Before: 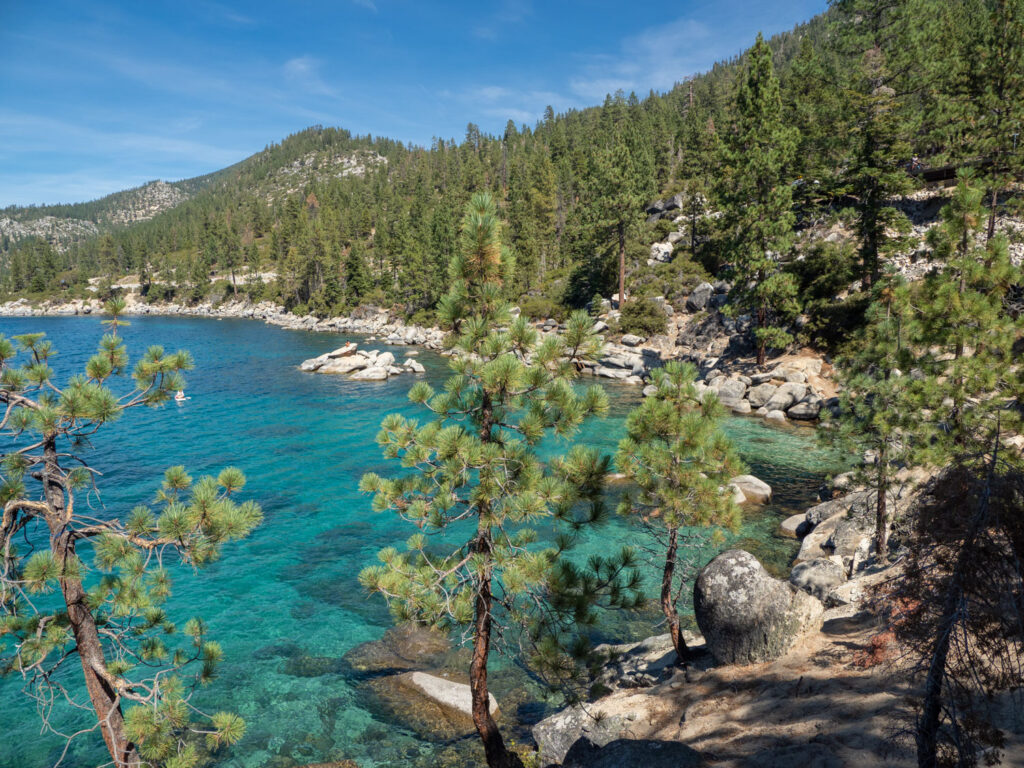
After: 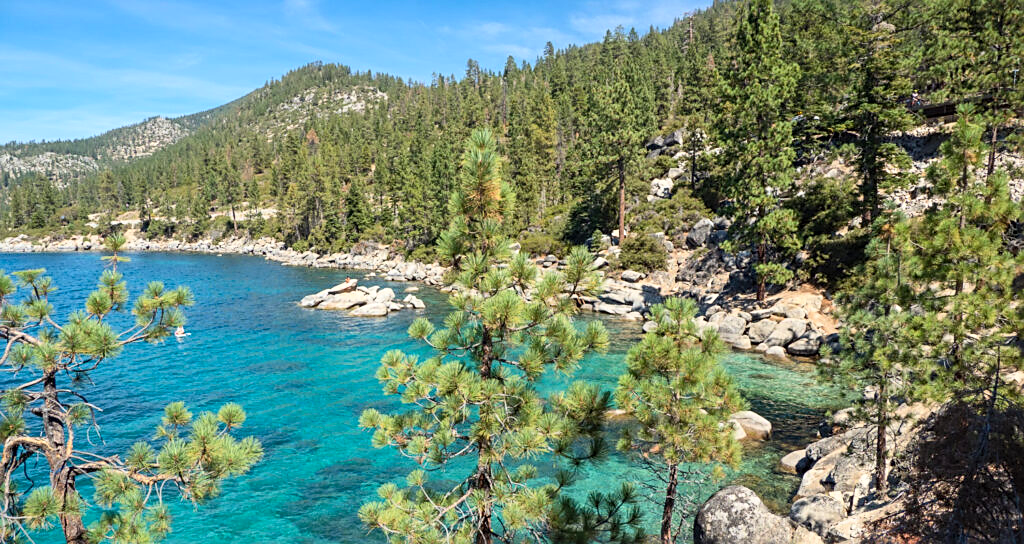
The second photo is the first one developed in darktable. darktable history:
crop and rotate: top 8.403%, bottom 20.637%
sharpen: on, module defaults
contrast brightness saturation: contrast 0.201, brightness 0.169, saturation 0.227
